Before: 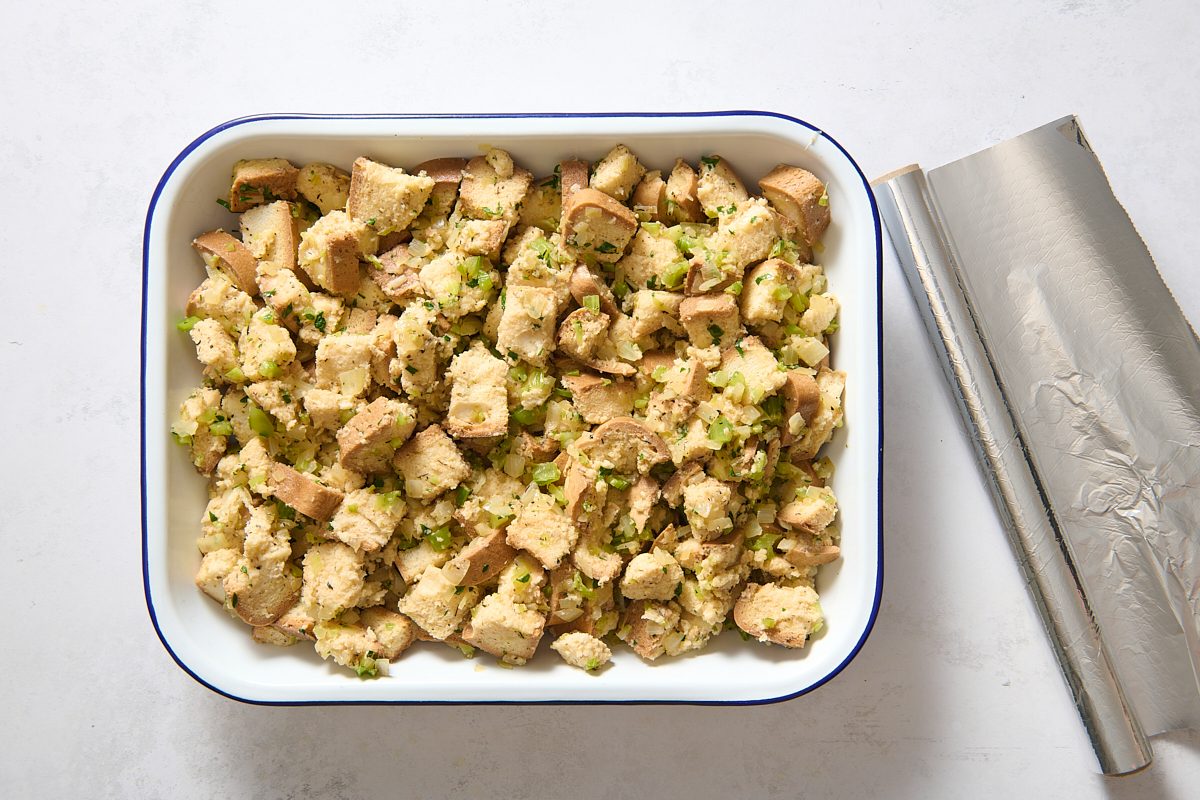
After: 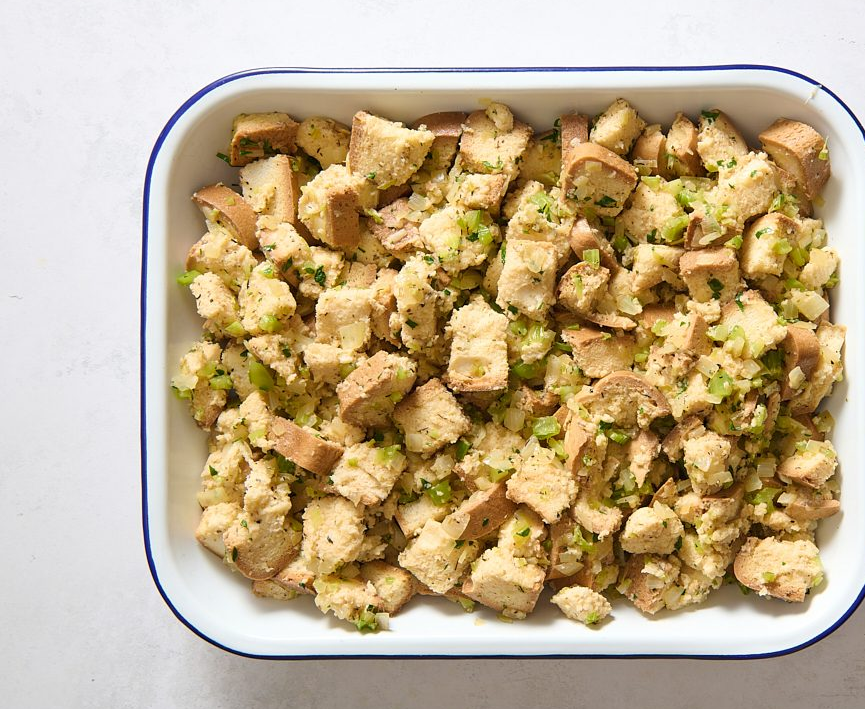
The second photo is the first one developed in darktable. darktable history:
crop: top 5.769%, right 27.899%, bottom 5.577%
